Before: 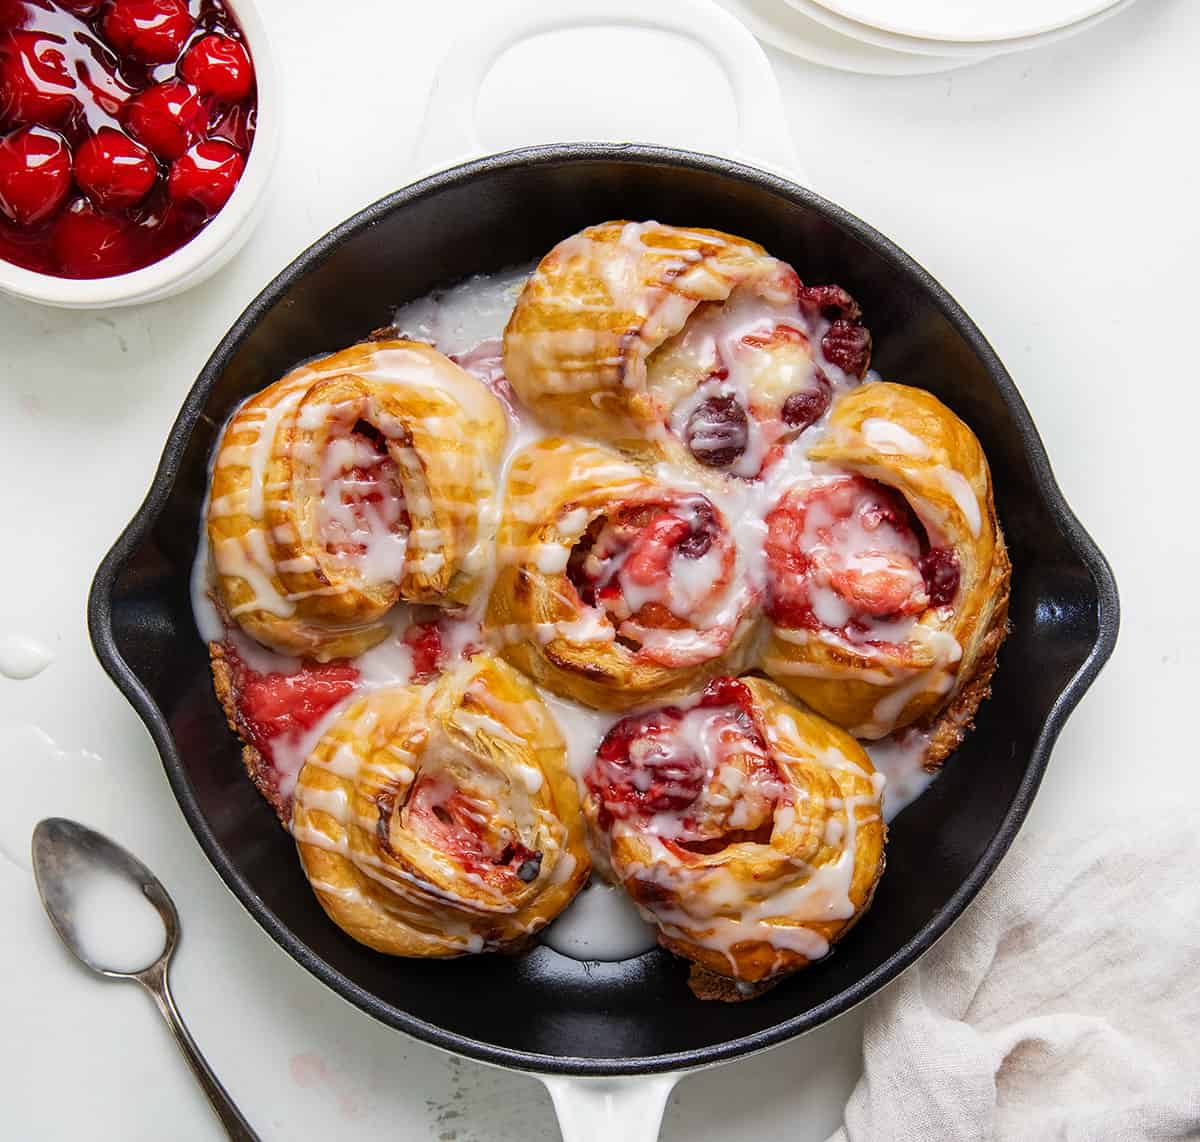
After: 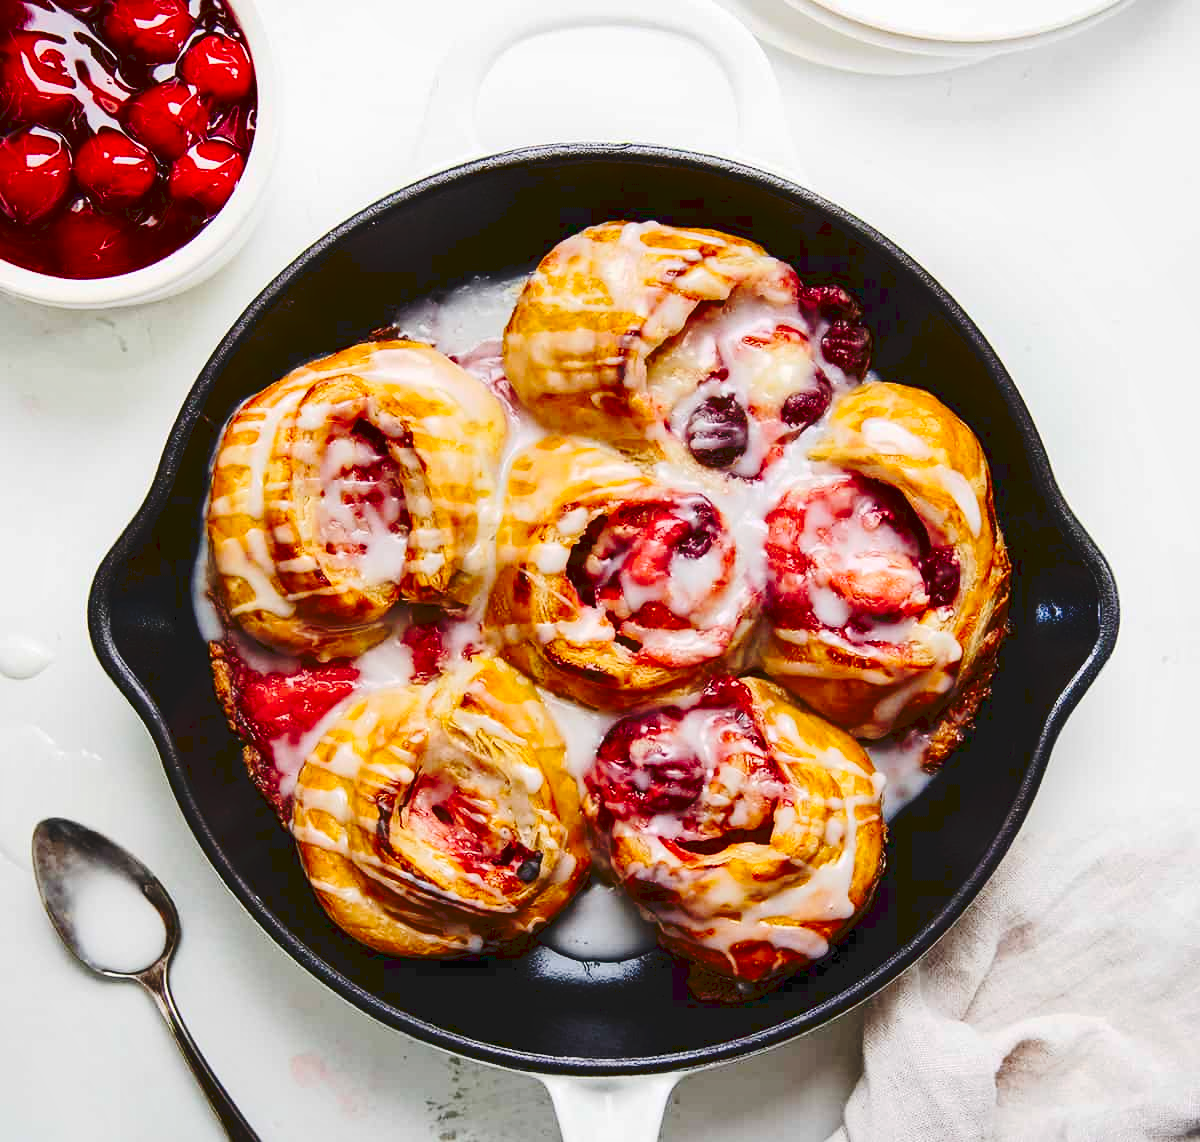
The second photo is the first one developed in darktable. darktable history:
tone curve: curves: ch0 [(0, 0) (0.003, 0.09) (0.011, 0.095) (0.025, 0.097) (0.044, 0.108) (0.069, 0.117) (0.1, 0.129) (0.136, 0.151) (0.177, 0.185) (0.224, 0.229) (0.277, 0.299) (0.335, 0.379) (0.399, 0.469) (0.468, 0.55) (0.543, 0.629) (0.623, 0.702) (0.709, 0.775) (0.801, 0.85) (0.898, 0.91) (1, 1)], preserve colors none
contrast brightness saturation: contrast 0.203, brightness -0.104, saturation 0.095
shadows and highlights: shadows 20.87, highlights -35.68, soften with gaussian
